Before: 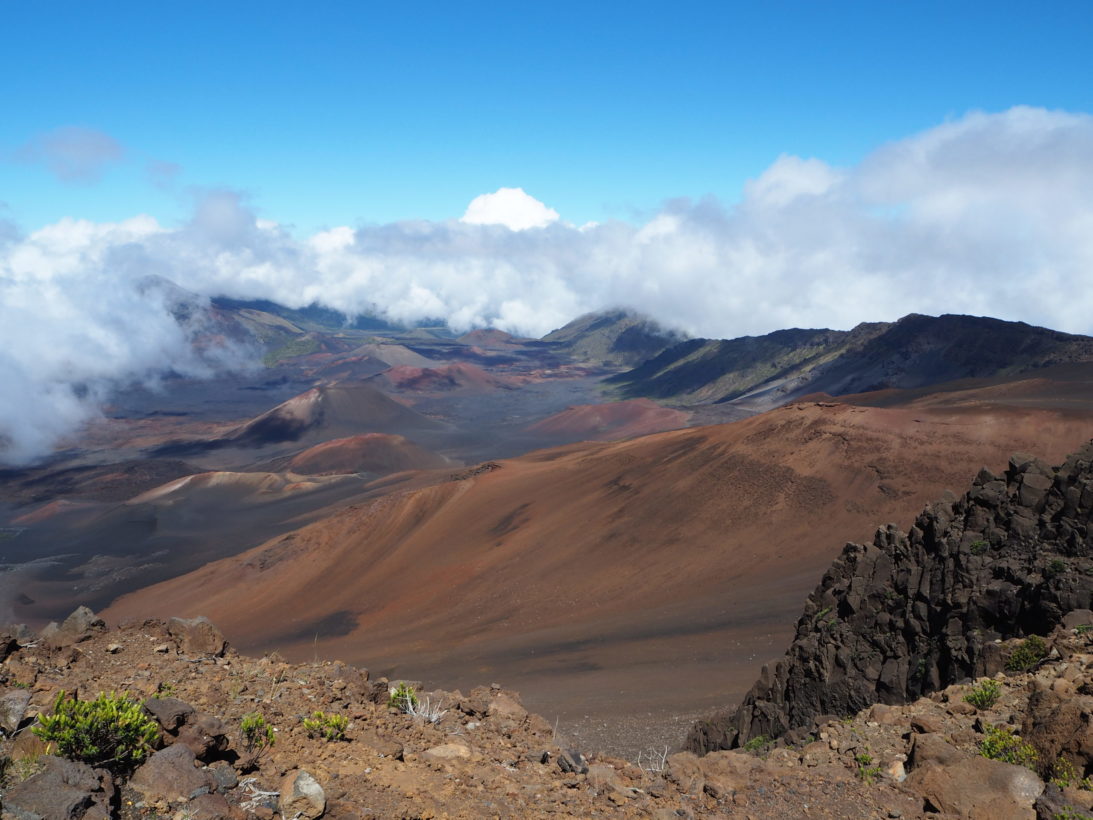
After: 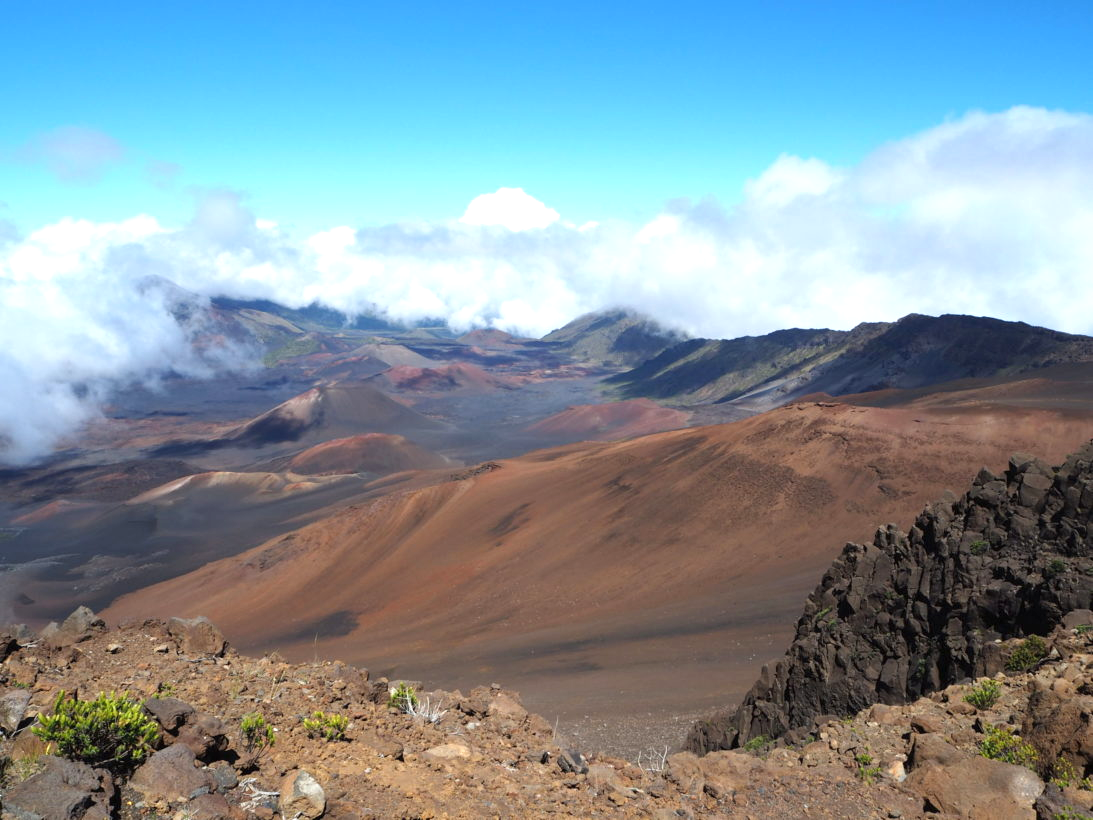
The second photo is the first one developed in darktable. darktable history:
exposure: exposure 0.552 EV, compensate exposure bias true, compensate highlight preservation false
